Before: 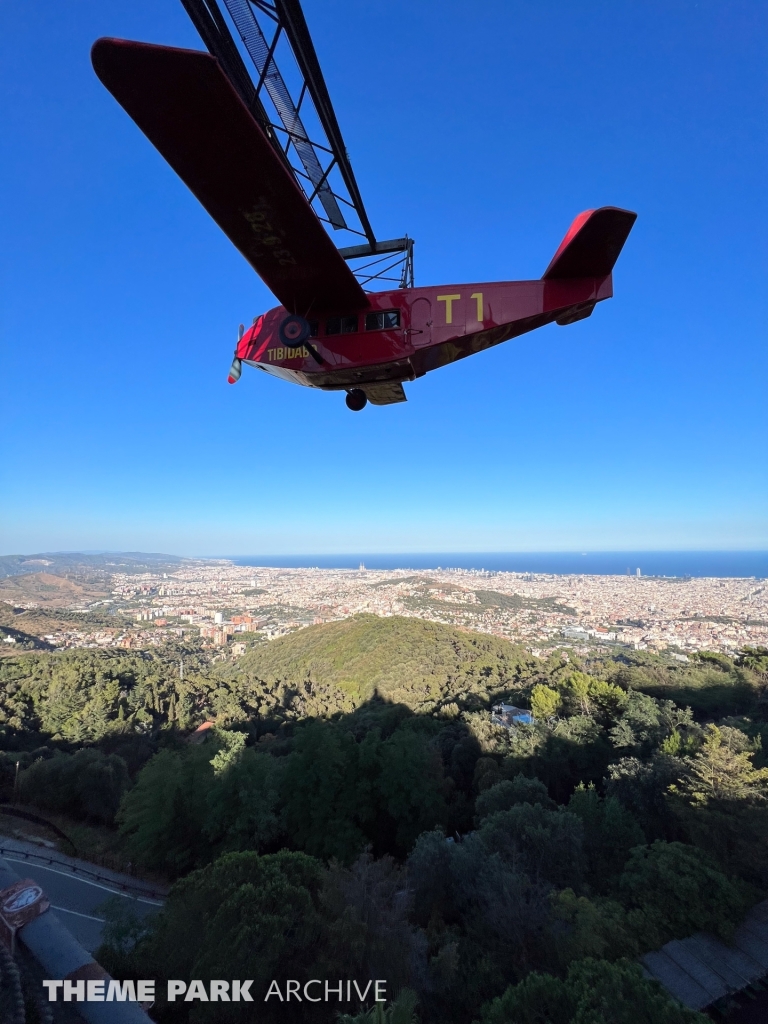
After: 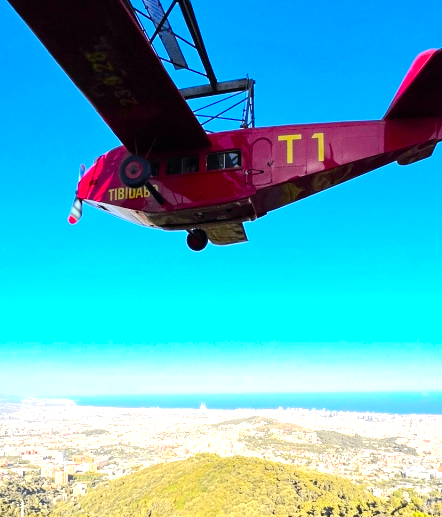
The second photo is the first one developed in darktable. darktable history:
exposure: exposure 0.458 EV, compensate highlight preservation false
color balance rgb: shadows lift › luminance -9.288%, linear chroma grading › global chroma 8.842%, perceptual saturation grading › global saturation 25.462%, perceptual brilliance grading › global brilliance 20.35%
crop: left 20.706%, top 15.647%, right 21.635%, bottom 33.775%
tone curve: curves: ch0 [(0, 0) (0.071, 0.058) (0.266, 0.268) (0.498, 0.542) (0.766, 0.807) (1, 0.983)]; ch1 [(0, 0) (0.346, 0.307) (0.408, 0.387) (0.463, 0.465) (0.482, 0.493) (0.502, 0.499) (0.517, 0.505) (0.55, 0.554) (0.597, 0.61) (0.651, 0.698) (1, 1)]; ch2 [(0, 0) (0.346, 0.34) (0.434, 0.46) (0.485, 0.494) (0.5, 0.498) (0.509, 0.517) (0.526, 0.539) (0.583, 0.603) (0.625, 0.659) (1, 1)], color space Lab, independent channels, preserve colors none
